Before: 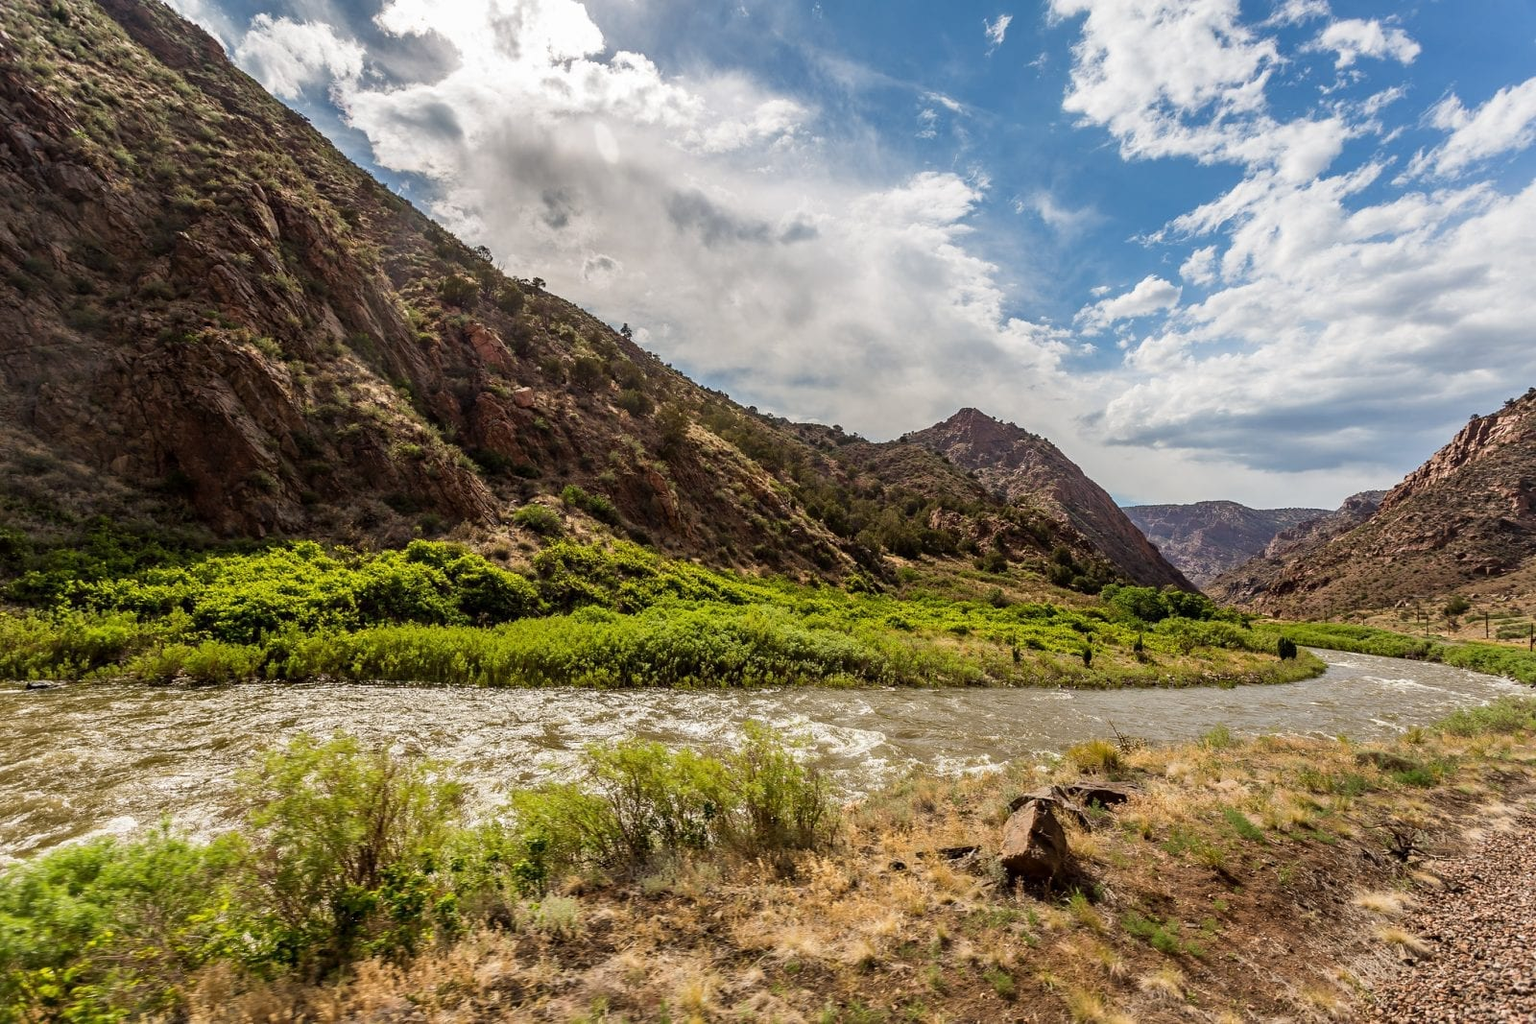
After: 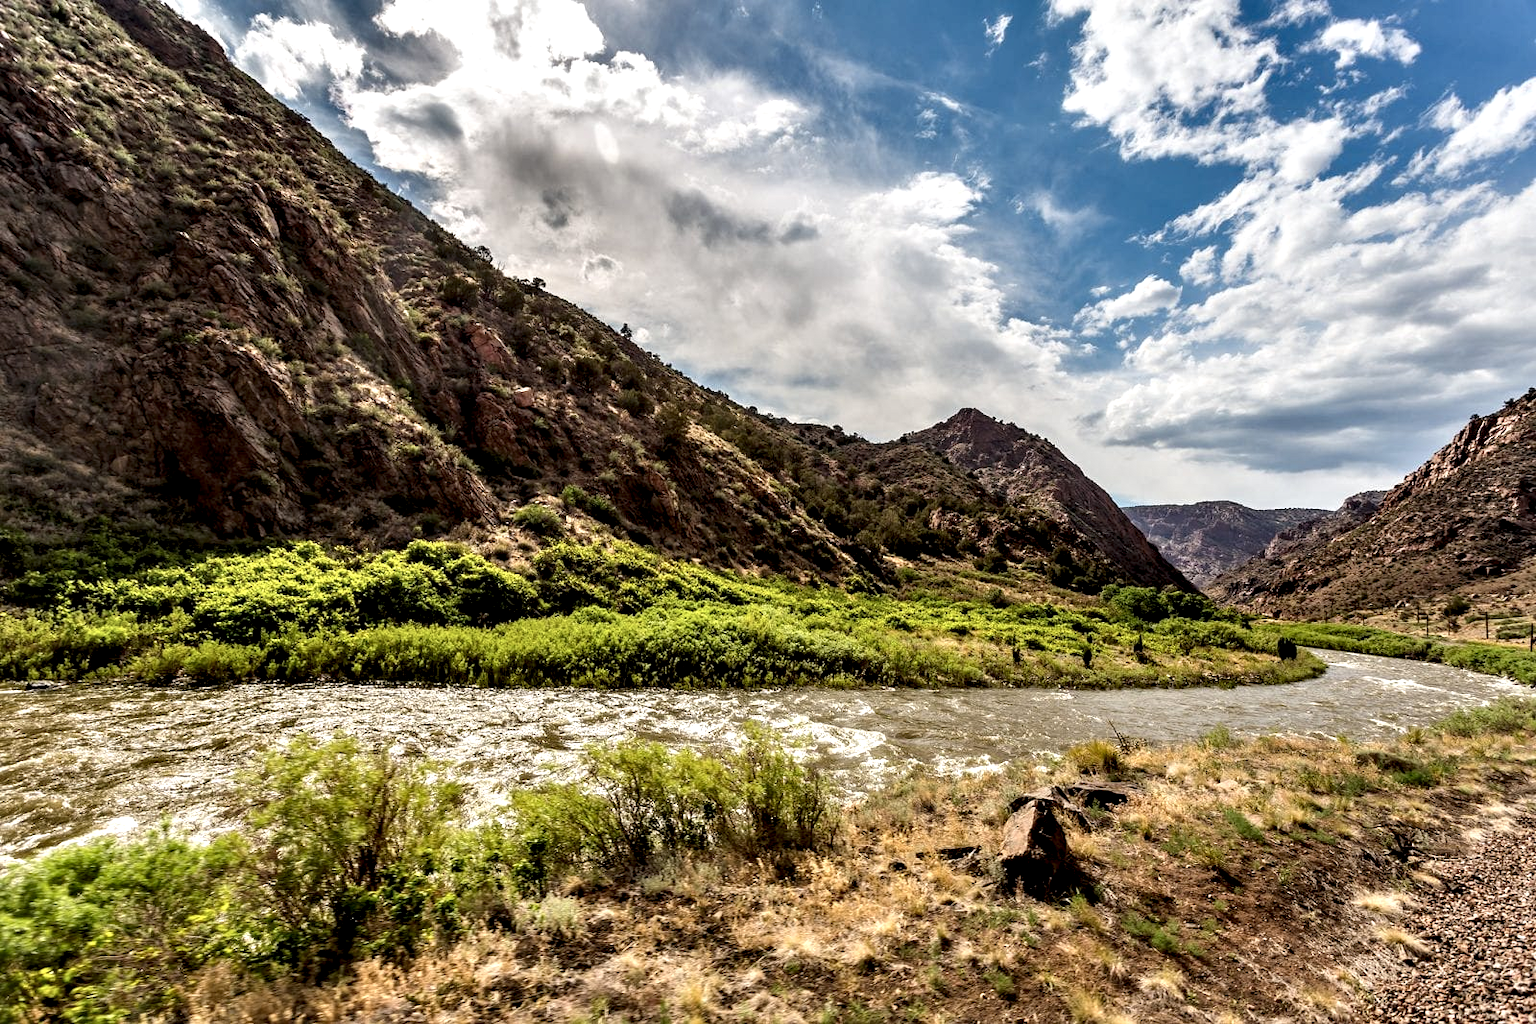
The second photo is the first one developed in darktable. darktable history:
contrast equalizer: y [[0.609, 0.611, 0.615, 0.613, 0.607, 0.603], [0.504, 0.498, 0.496, 0.499, 0.506, 0.516], [0 ×6], [0 ×6], [0 ×6]]
